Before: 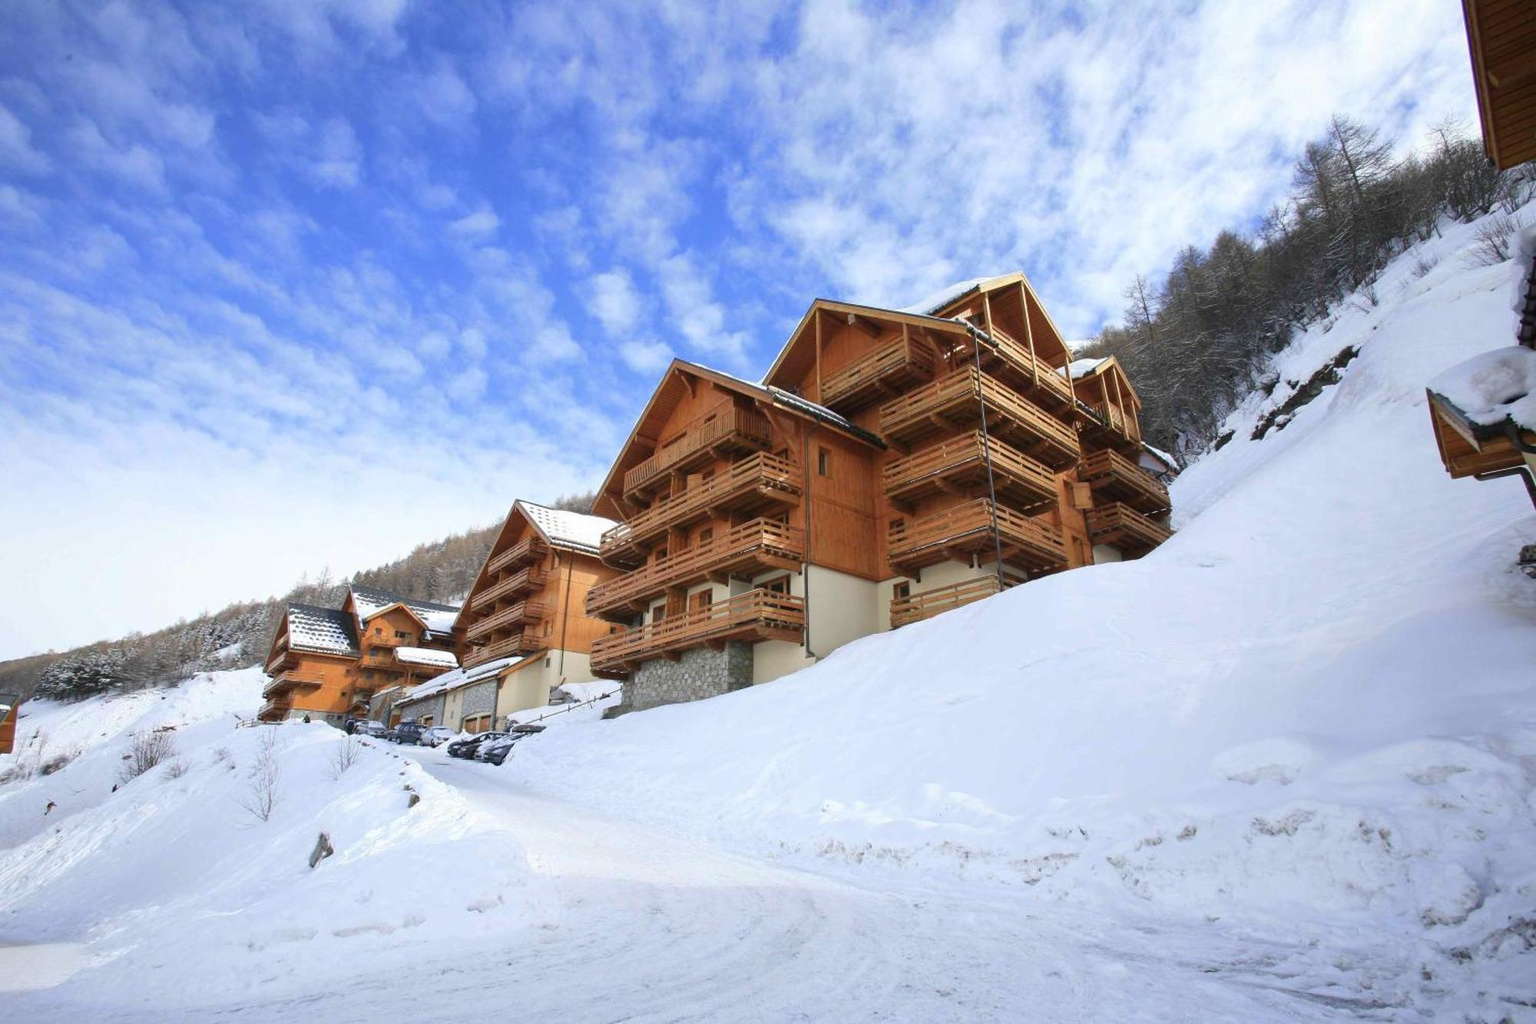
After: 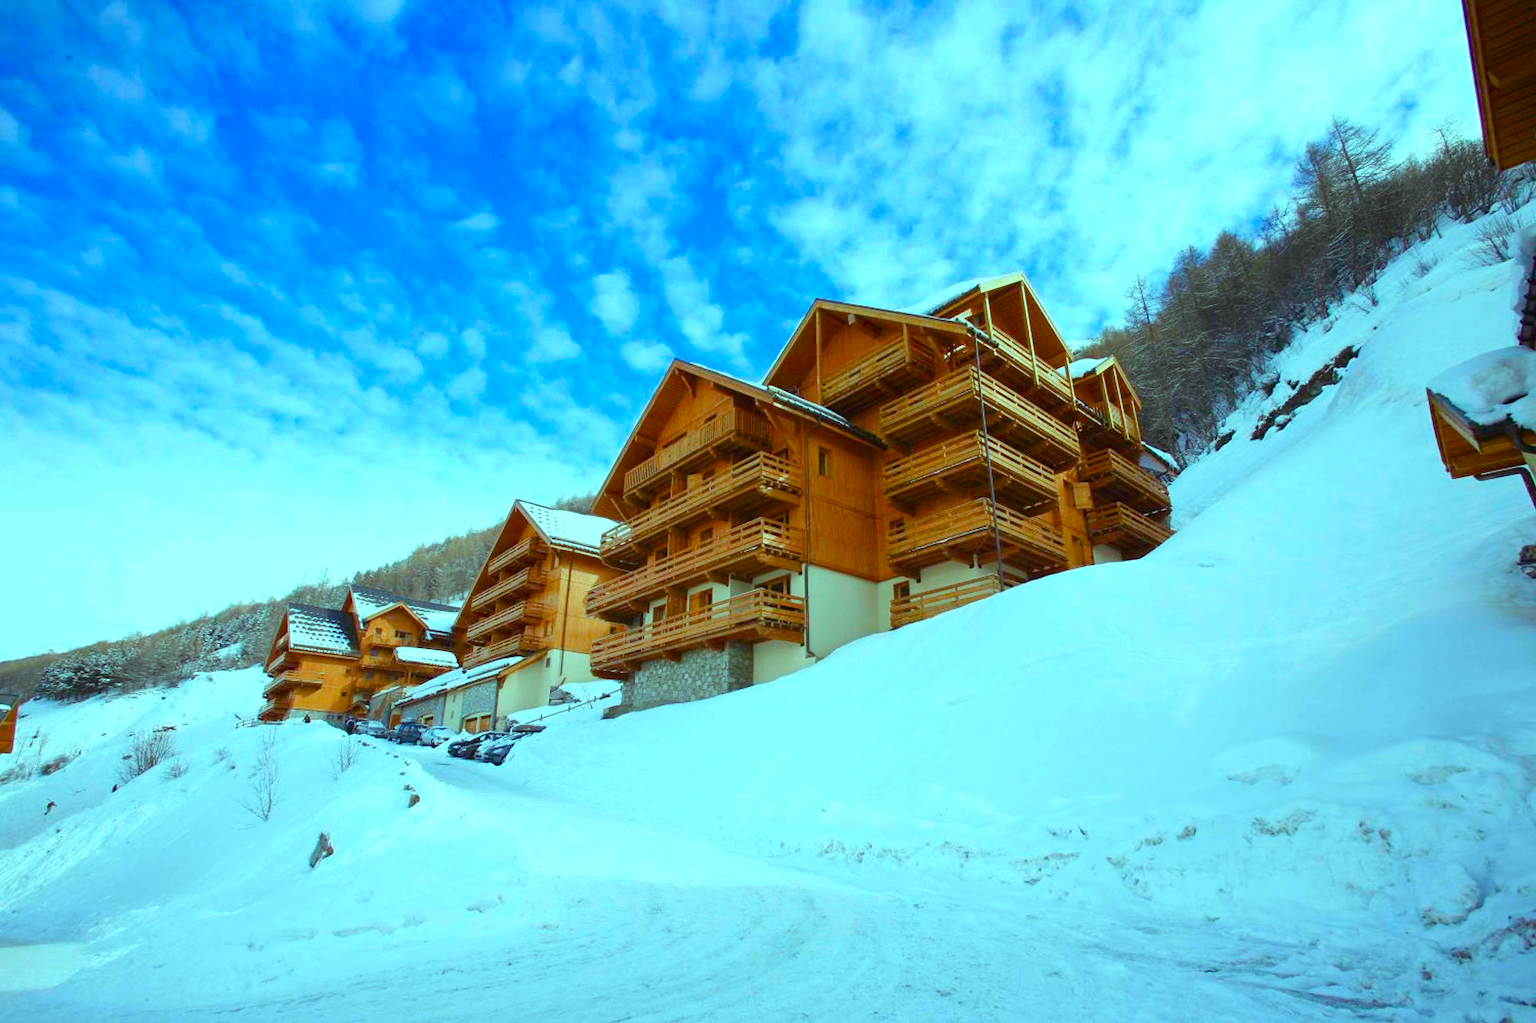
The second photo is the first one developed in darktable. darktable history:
color balance rgb: highlights gain › chroma 7.389%, highlights gain › hue 183.99°, linear chroma grading › shadows 20.075%, linear chroma grading › highlights 4.13%, linear chroma grading › mid-tones 10.134%, perceptual saturation grading › global saturation 20%, perceptual saturation grading › highlights -25.868%, perceptual saturation grading › shadows 49.486%, global vibrance 20%
